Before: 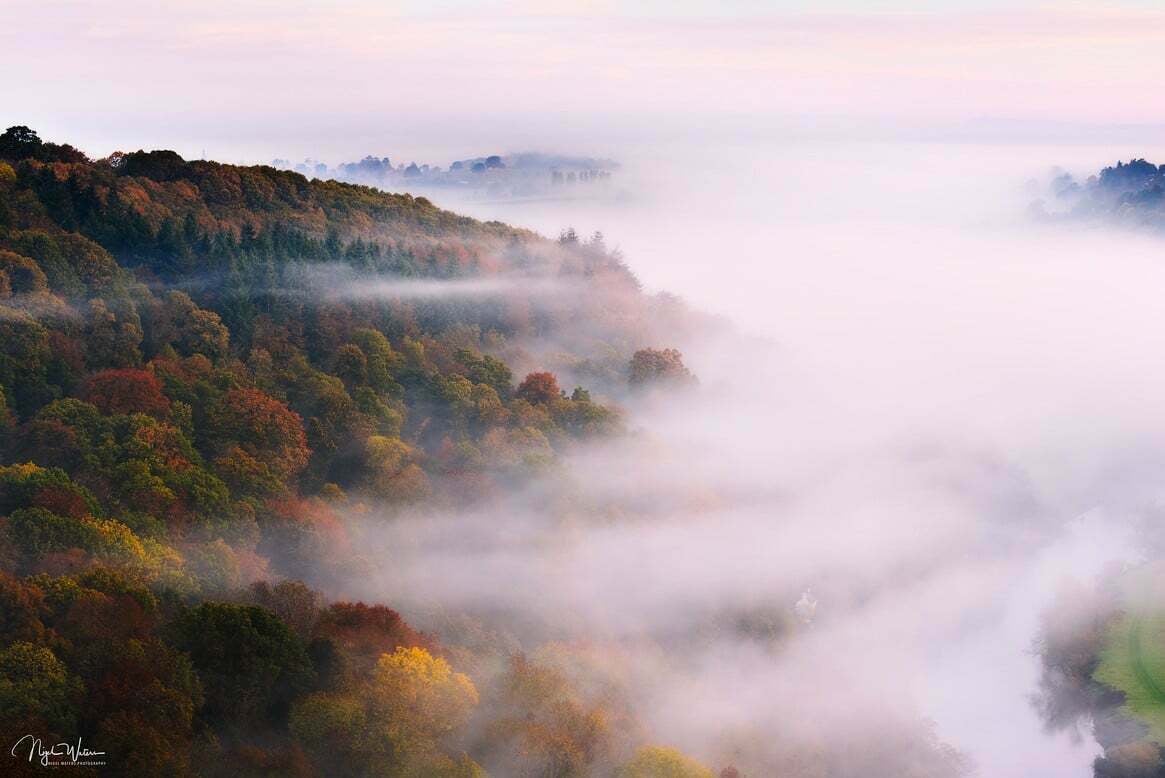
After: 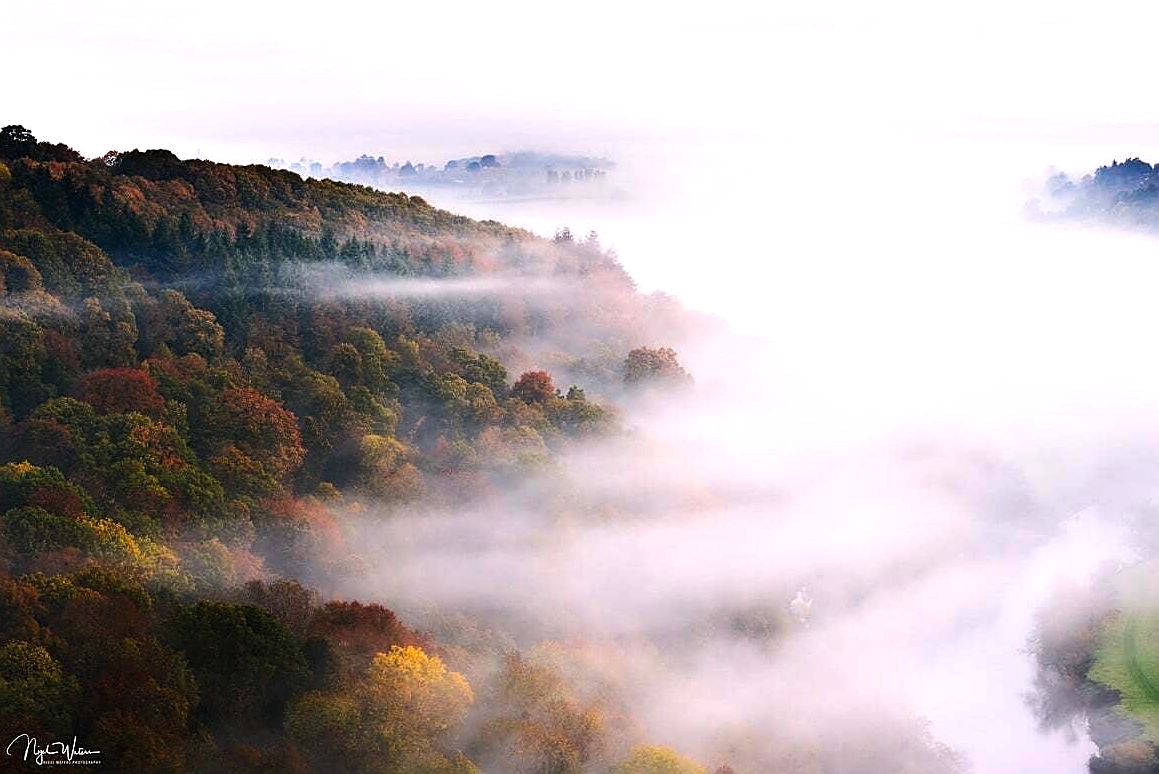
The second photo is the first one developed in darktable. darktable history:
levels: levels [0, 0.492, 0.984]
crop and rotate: left 0.454%, top 0.132%, bottom 0.379%
tone equalizer: -8 EV -0.381 EV, -7 EV -0.422 EV, -6 EV -0.345 EV, -5 EV -0.257 EV, -3 EV 0.242 EV, -2 EV 0.319 EV, -1 EV 0.382 EV, +0 EV 0.426 EV, edges refinement/feathering 500, mask exposure compensation -1.57 EV, preserve details no
sharpen: on, module defaults
